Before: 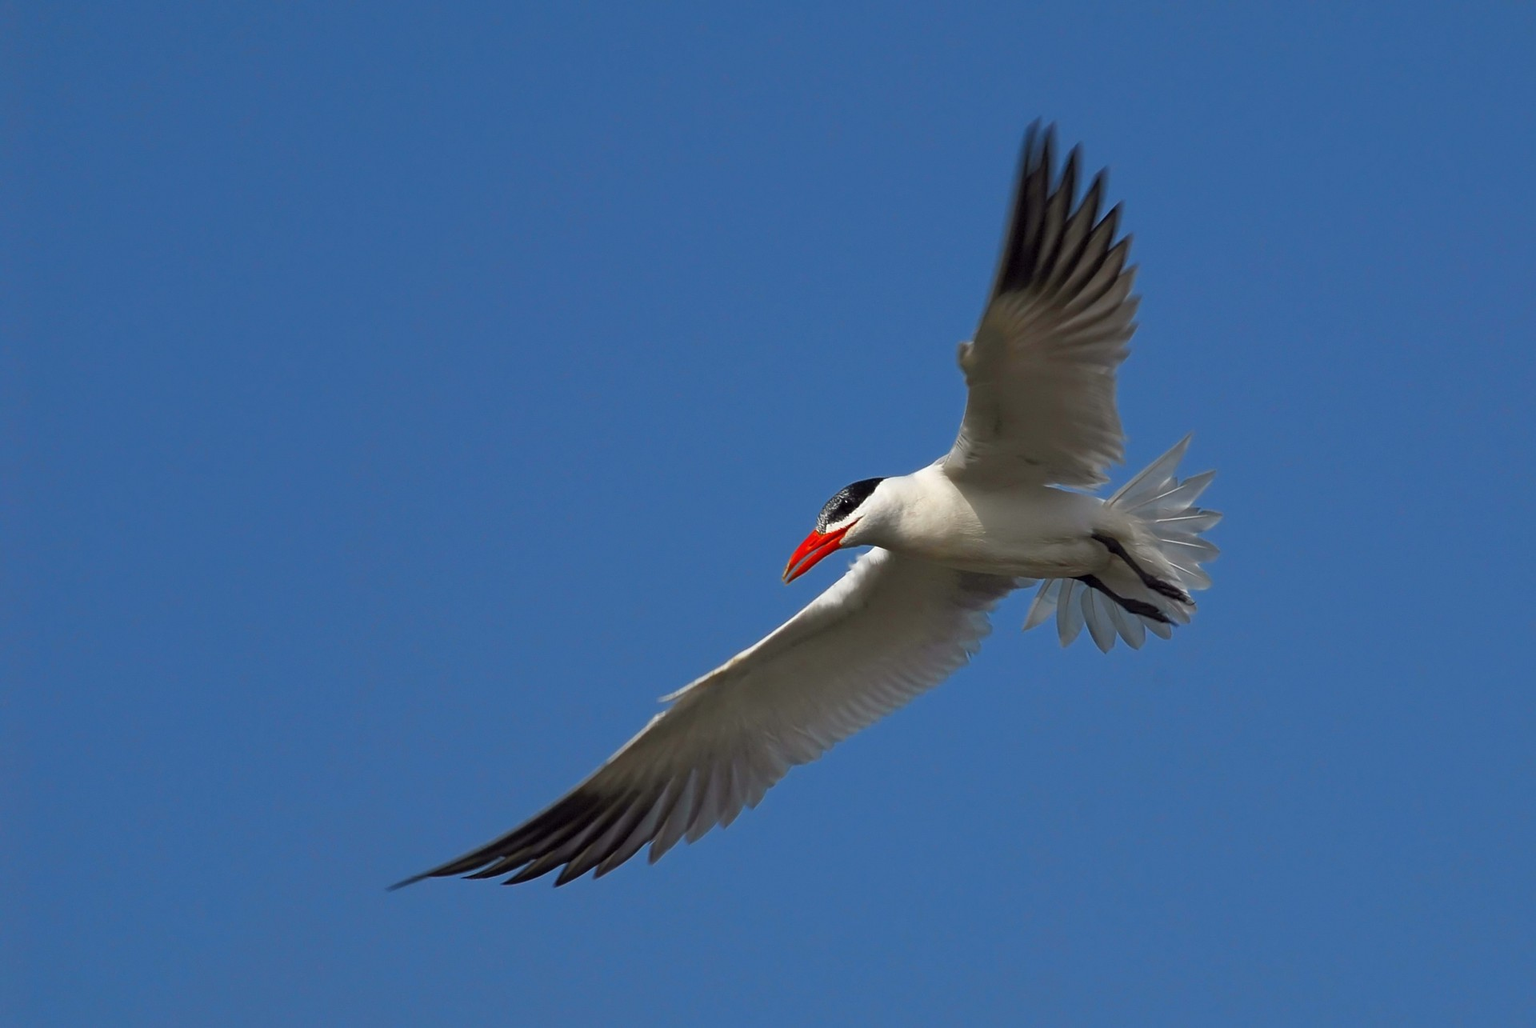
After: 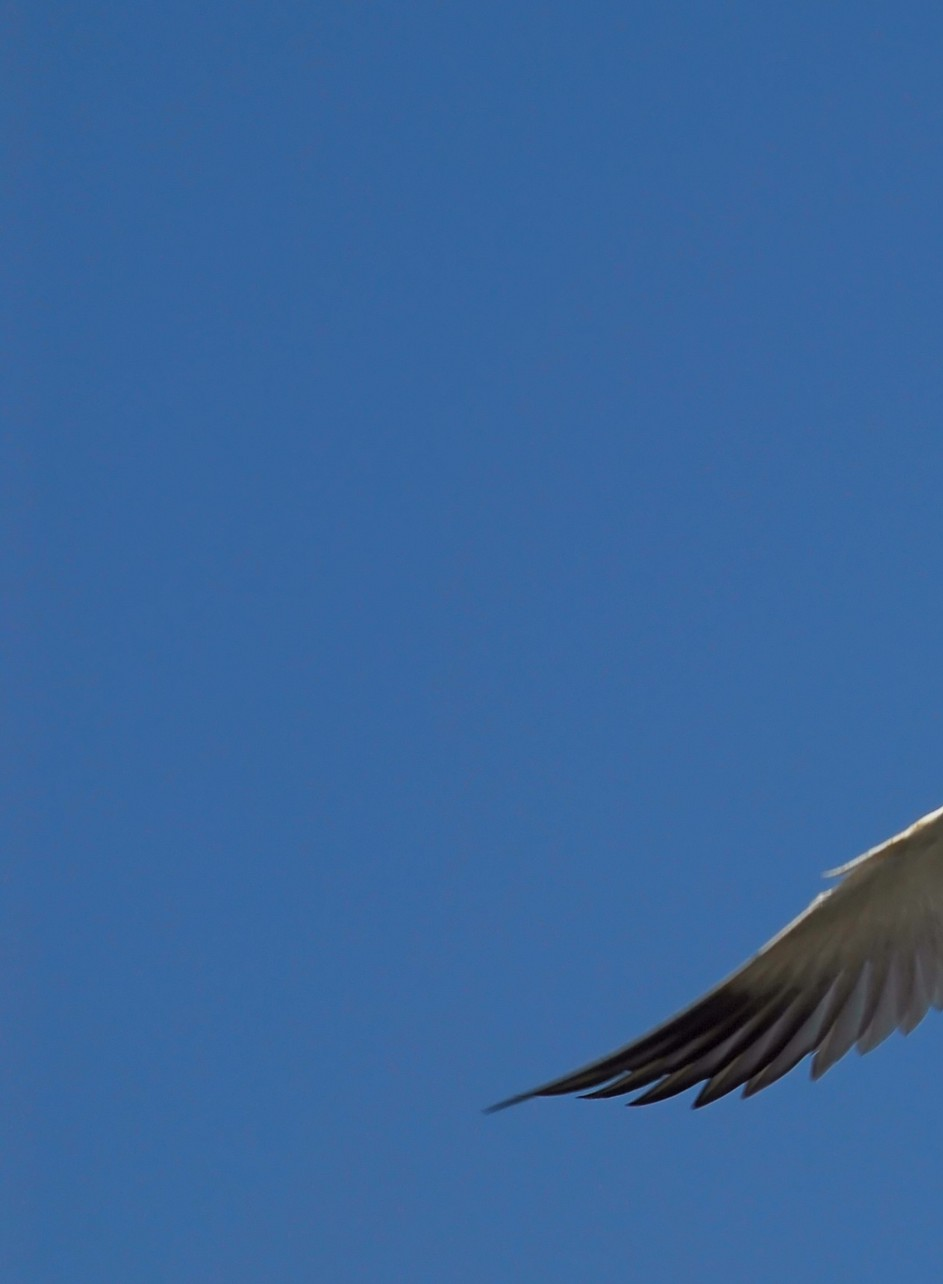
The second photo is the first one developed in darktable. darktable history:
velvia: strength 6%
crop and rotate: left 0%, top 0%, right 50.845%
